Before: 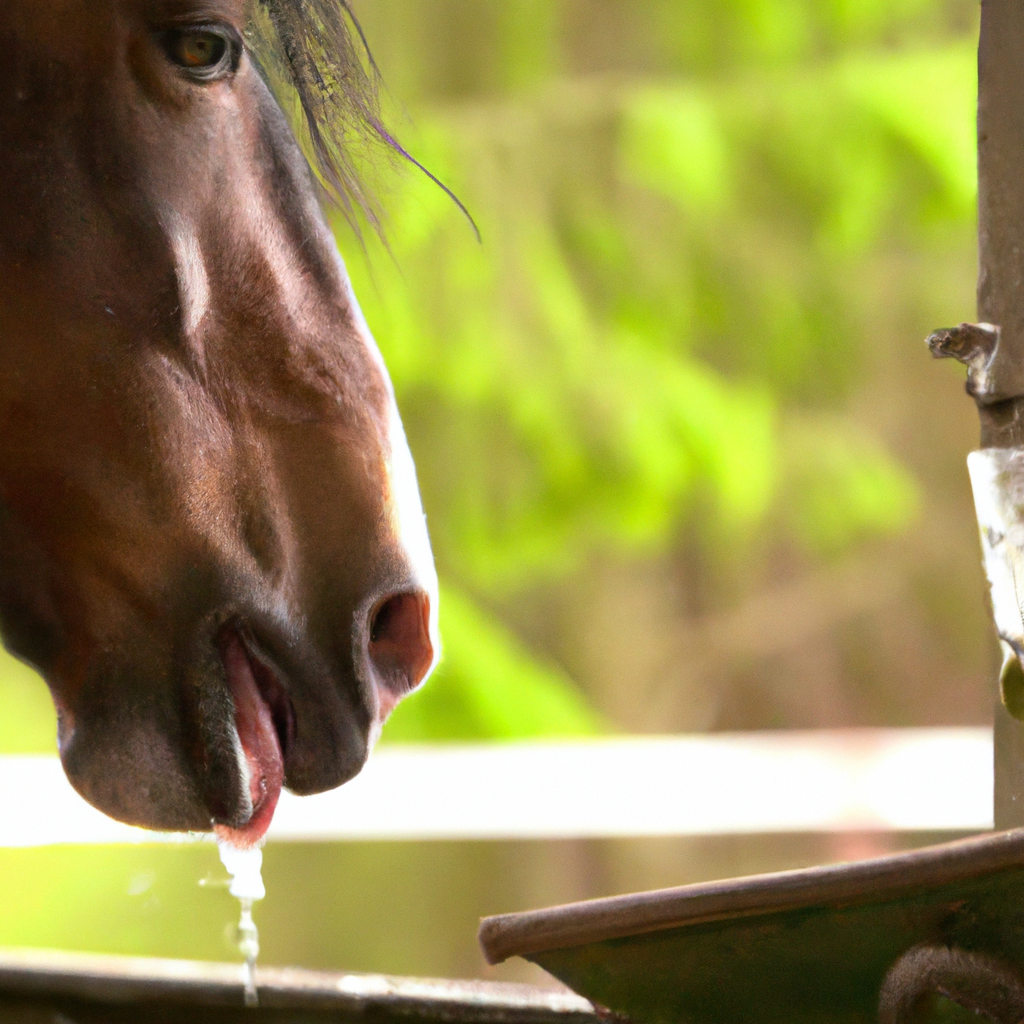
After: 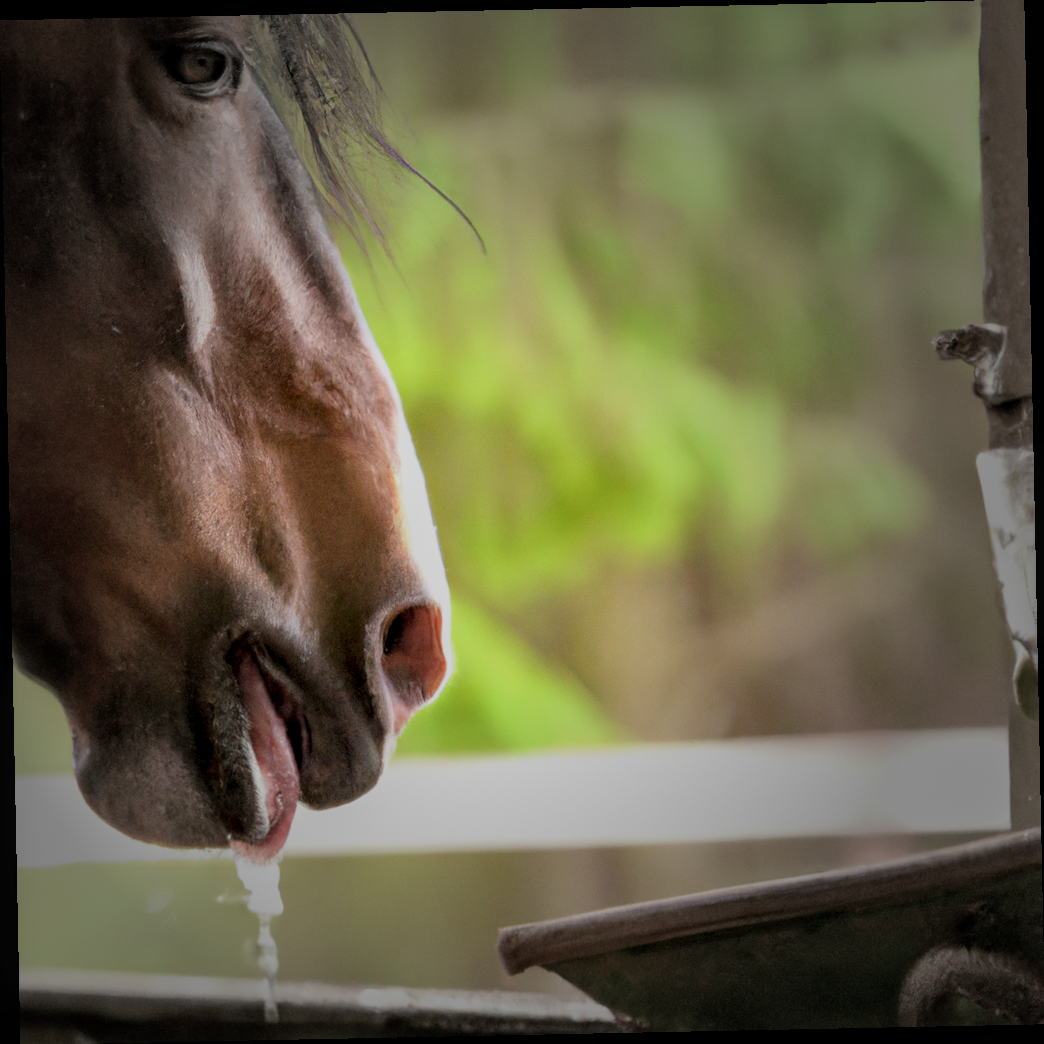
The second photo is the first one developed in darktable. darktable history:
filmic rgb: black relative exposure -6.59 EV, white relative exposure 4.71 EV, hardness 3.13, contrast 0.805
contrast brightness saturation: saturation -0.05
exposure: exposure 0.236 EV, compensate highlight preservation false
tone equalizer: on, module defaults
local contrast: detail 130%
rotate and perspective: rotation -1.17°, automatic cropping off
vignetting: fall-off start 33.76%, fall-off radius 64.94%, brightness -0.575, center (-0.12, -0.002), width/height ratio 0.959
